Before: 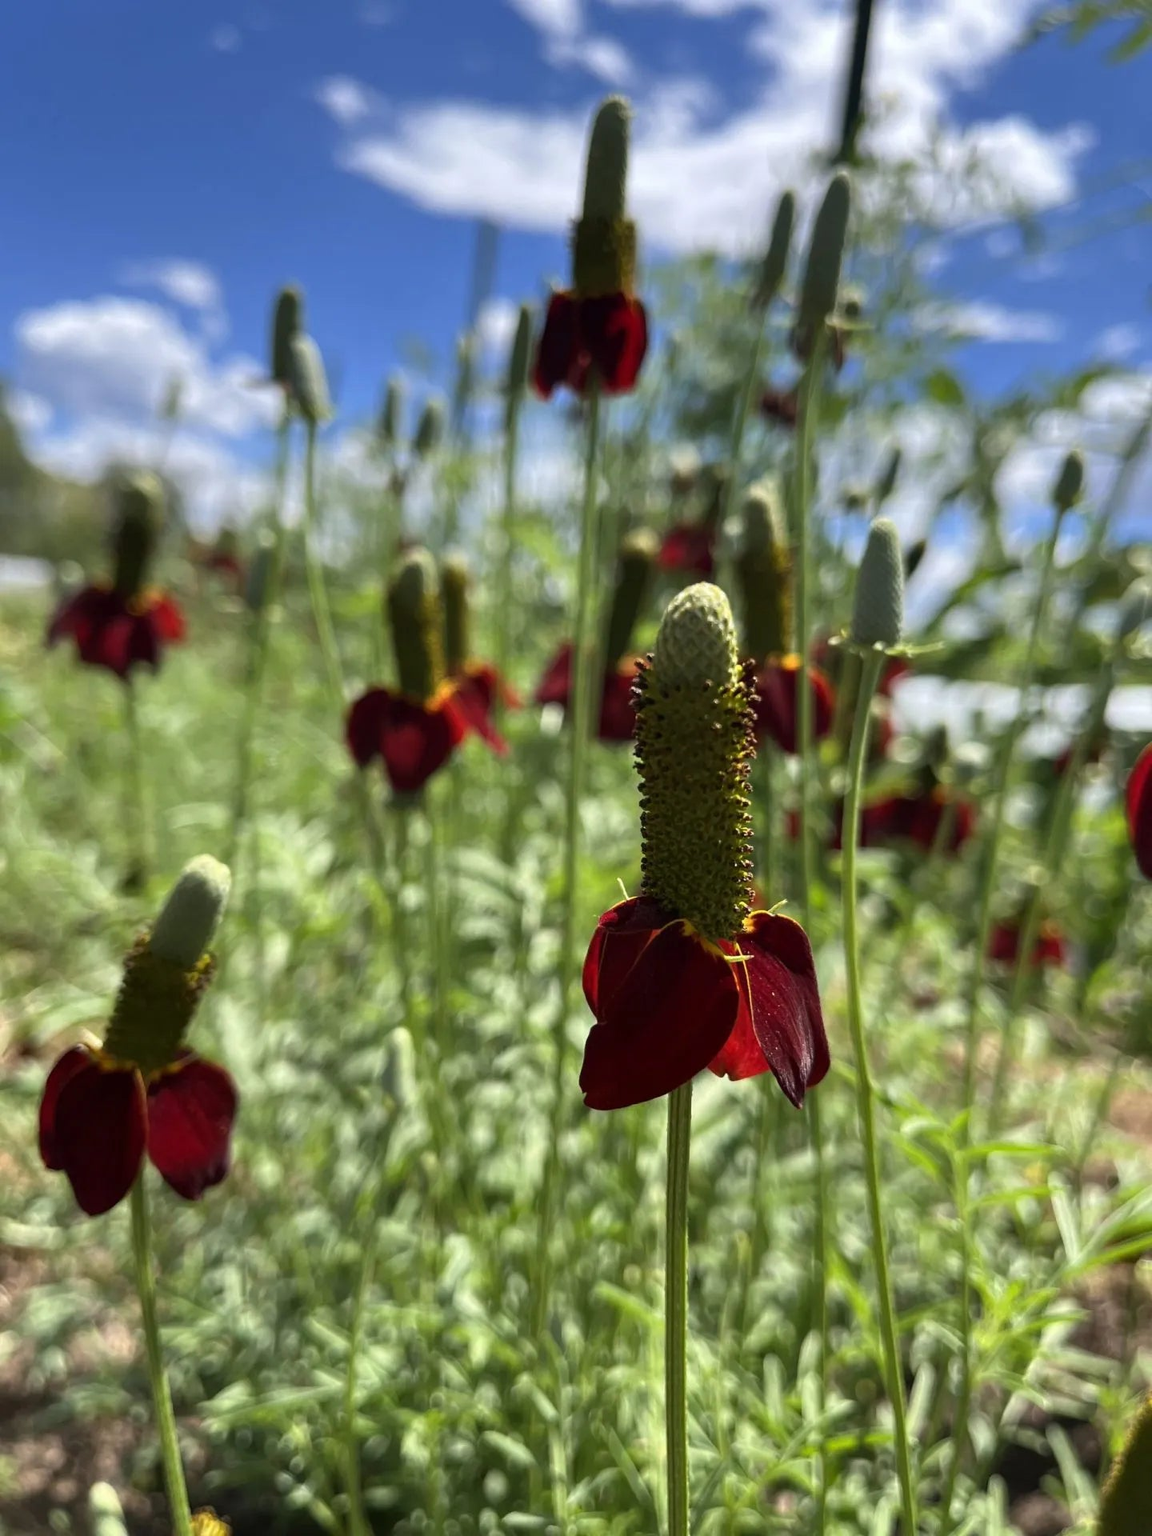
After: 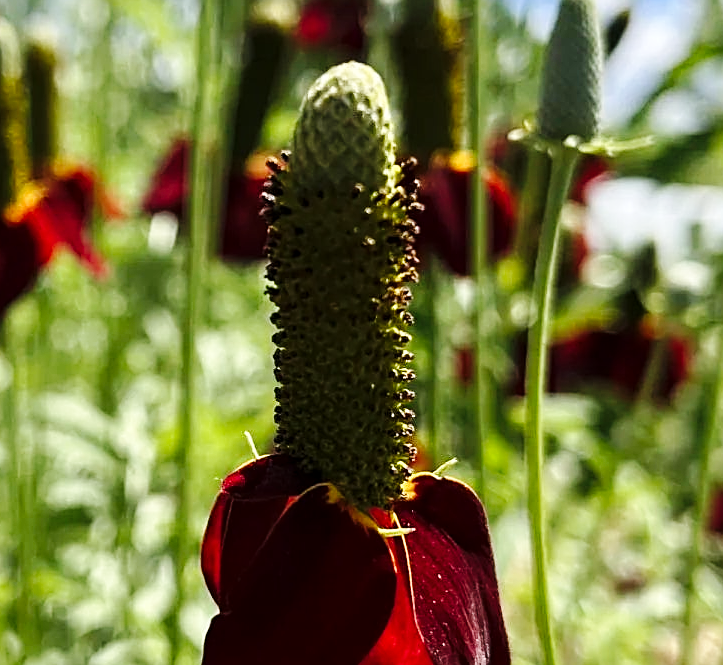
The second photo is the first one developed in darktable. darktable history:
crop: left 36.607%, top 34.735%, right 13.146%, bottom 30.611%
local contrast: highlights 100%, shadows 100%, detail 120%, midtone range 0.2
base curve: curves: ch0 [(0, 0) (0.036, 0.025) (0.121, 0.166) (0.206, 0.329) (0.605, 0.79) (1, 1)], preserve colors none
sharpen: on, module defaults
